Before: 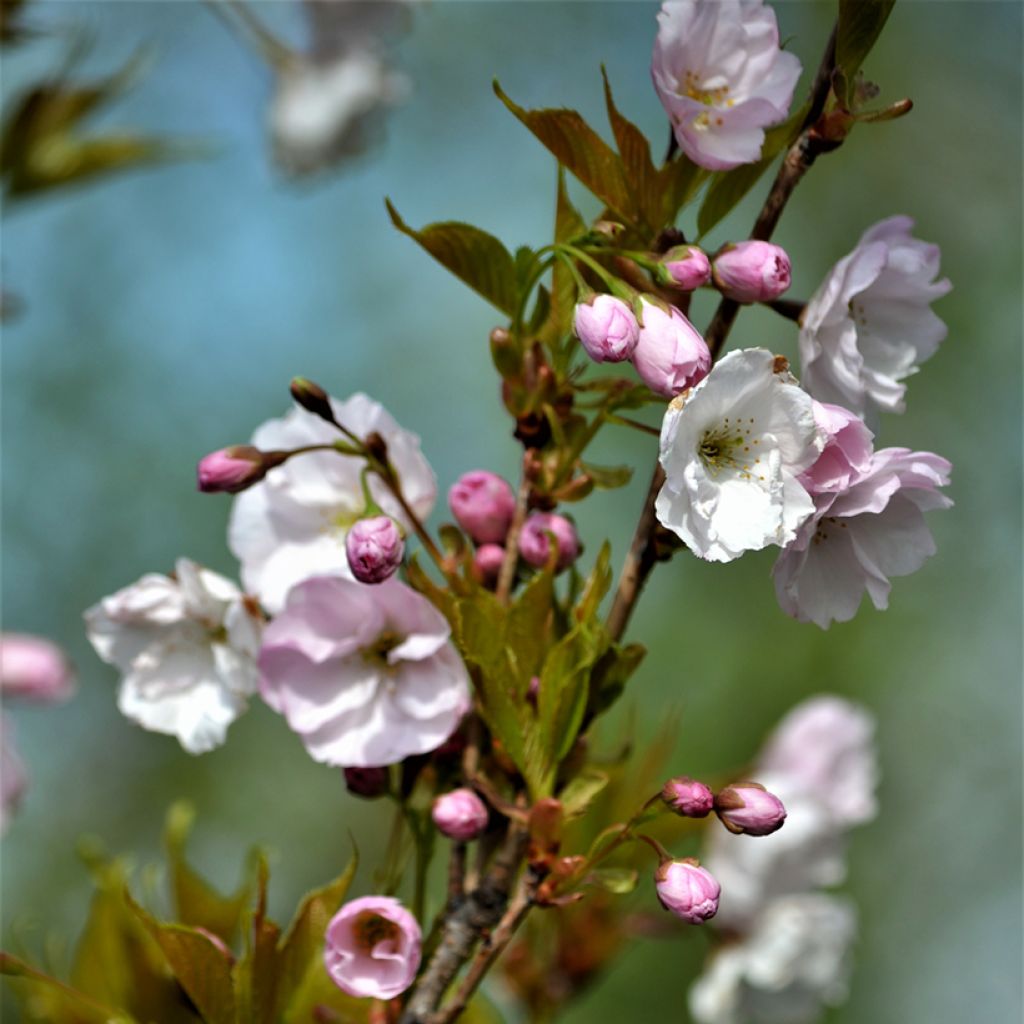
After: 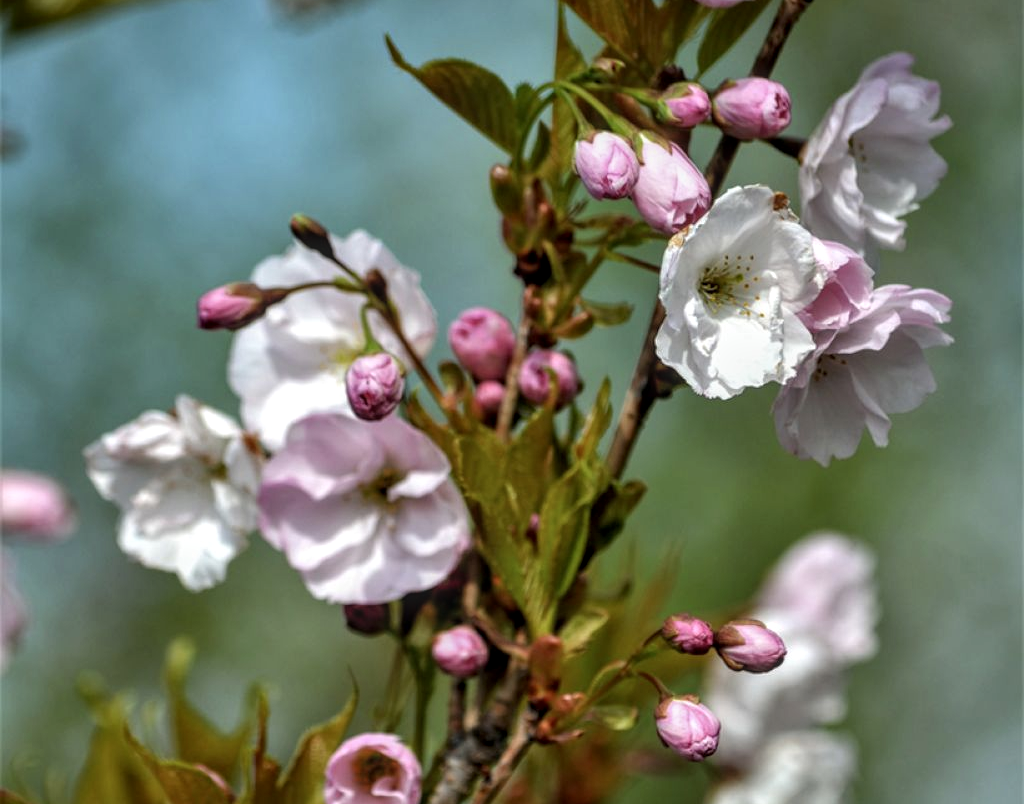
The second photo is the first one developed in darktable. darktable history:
crop and rotate: top 15.977%, bottom 5.484%
contrast brightness saturation: saturation -0.065
local contrast: highlights 1%, shadows 7%, detail 133%
